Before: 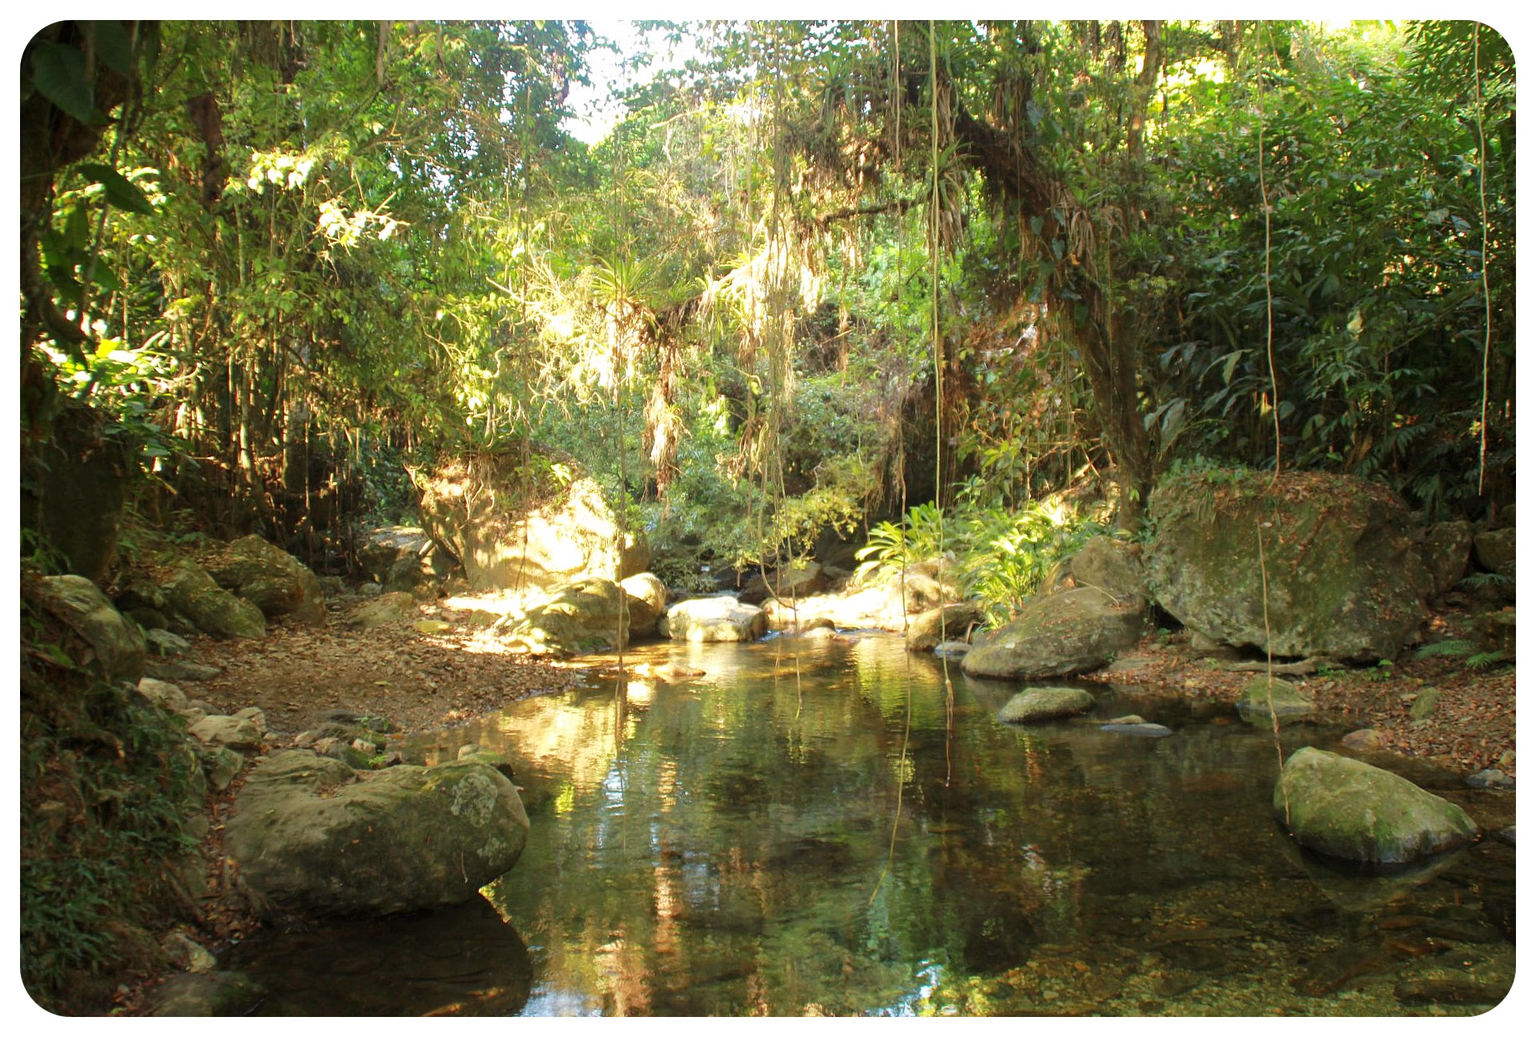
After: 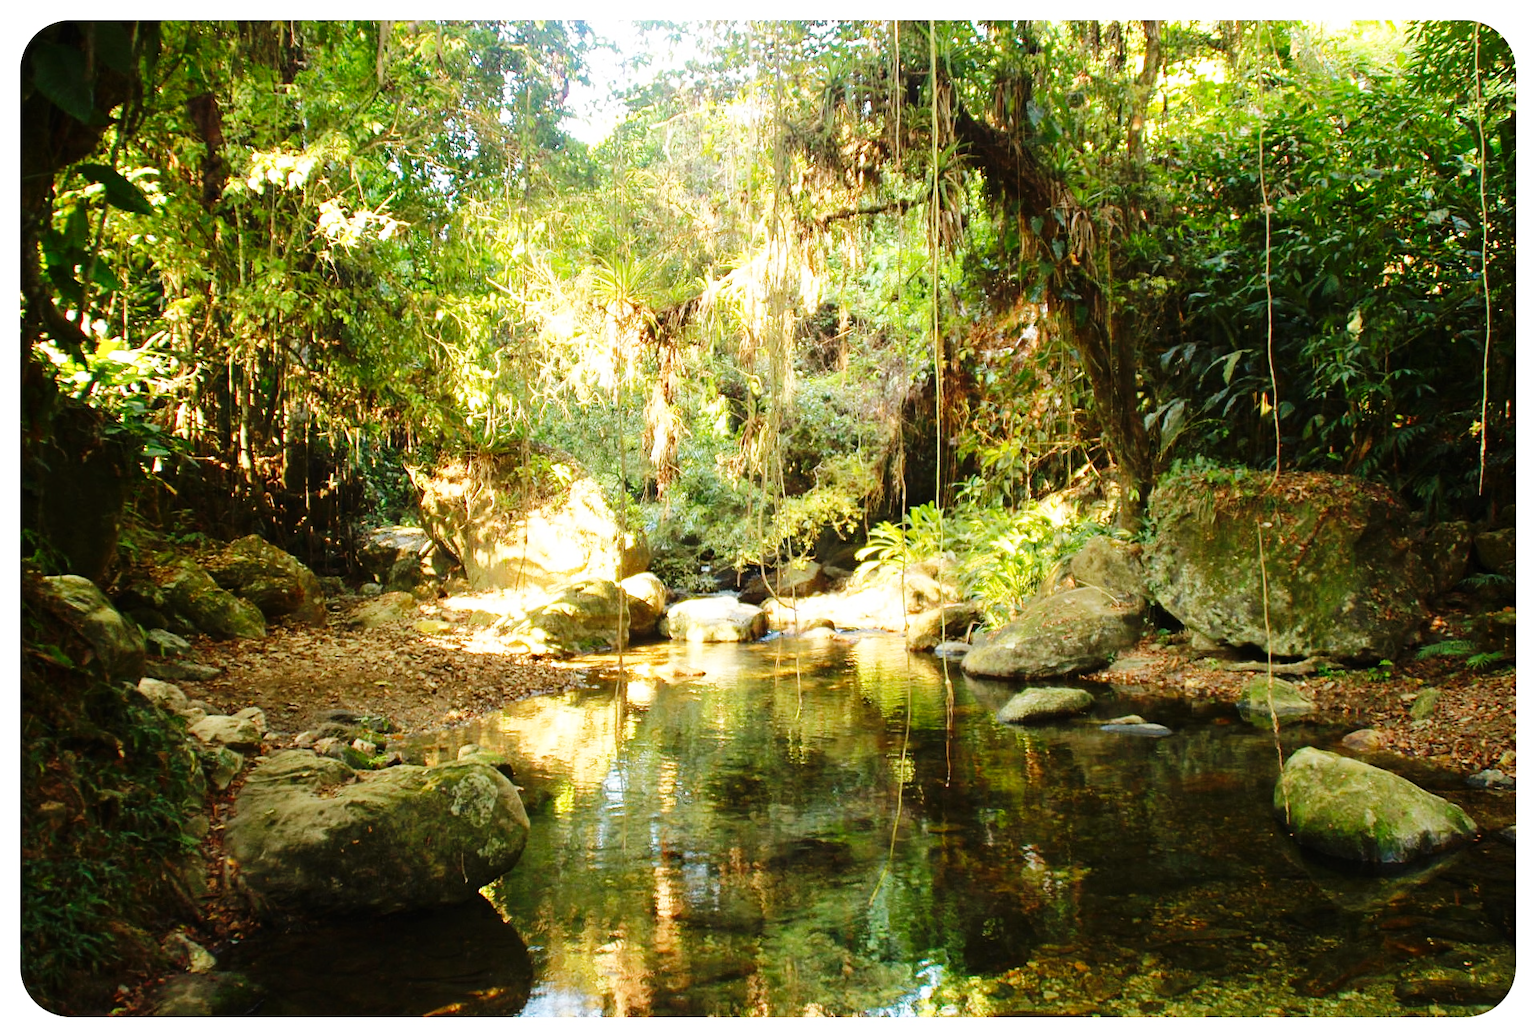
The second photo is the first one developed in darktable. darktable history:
base curve: curves: ch0 [(0, 0) (0.036, 0.025) (0.121, 0.166) (0.206, 0.329) (0.605, 0.79) (1, 1)], preserve colors none
tone curve: curves: ch0 [(0, 0) (0.003, 0.01) (0.011, 0.015) (0.025, 0.023) (0.044, 0.037) (0.069, 0.055) (0.1, 0.08) (0.136, 0.114) (0.177, 0.155) (0.224, 0.201) (0.277, 0.254) (0.335, 0.319) (0.399, 0.387) (0.468, 0.459) (0.543, 0.544) (0.623, 0.634) (0.709, 0.731) (0.801, 0.827) (0.898, 0.921) (1, 1)], color space Lab, independent channels, preserve colors none
crop: bottom 0.074%
